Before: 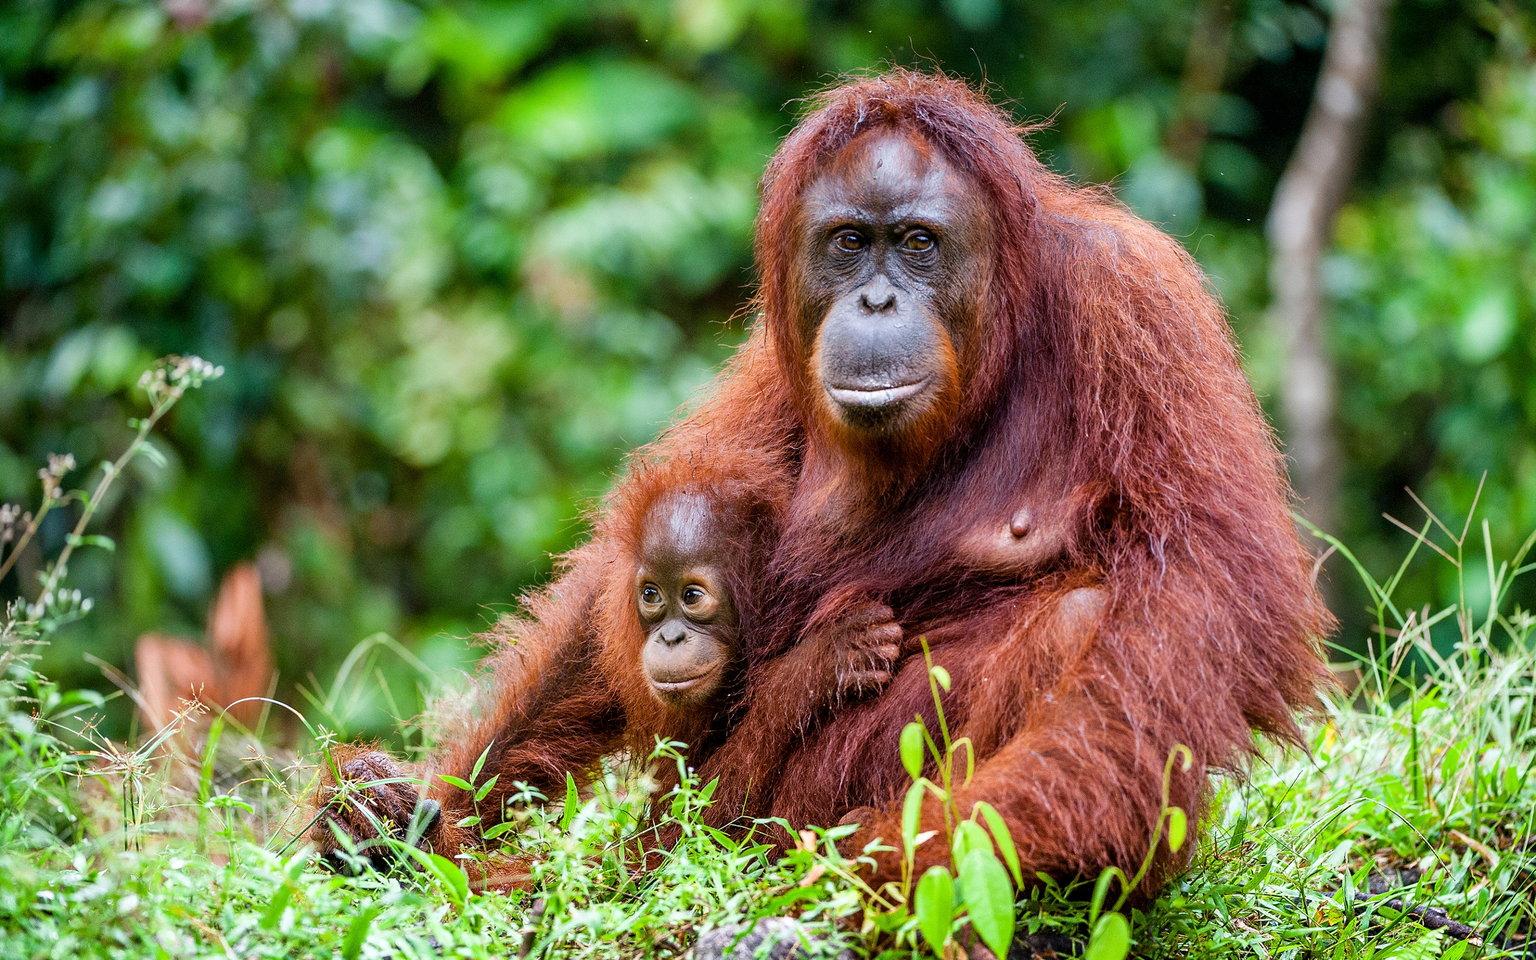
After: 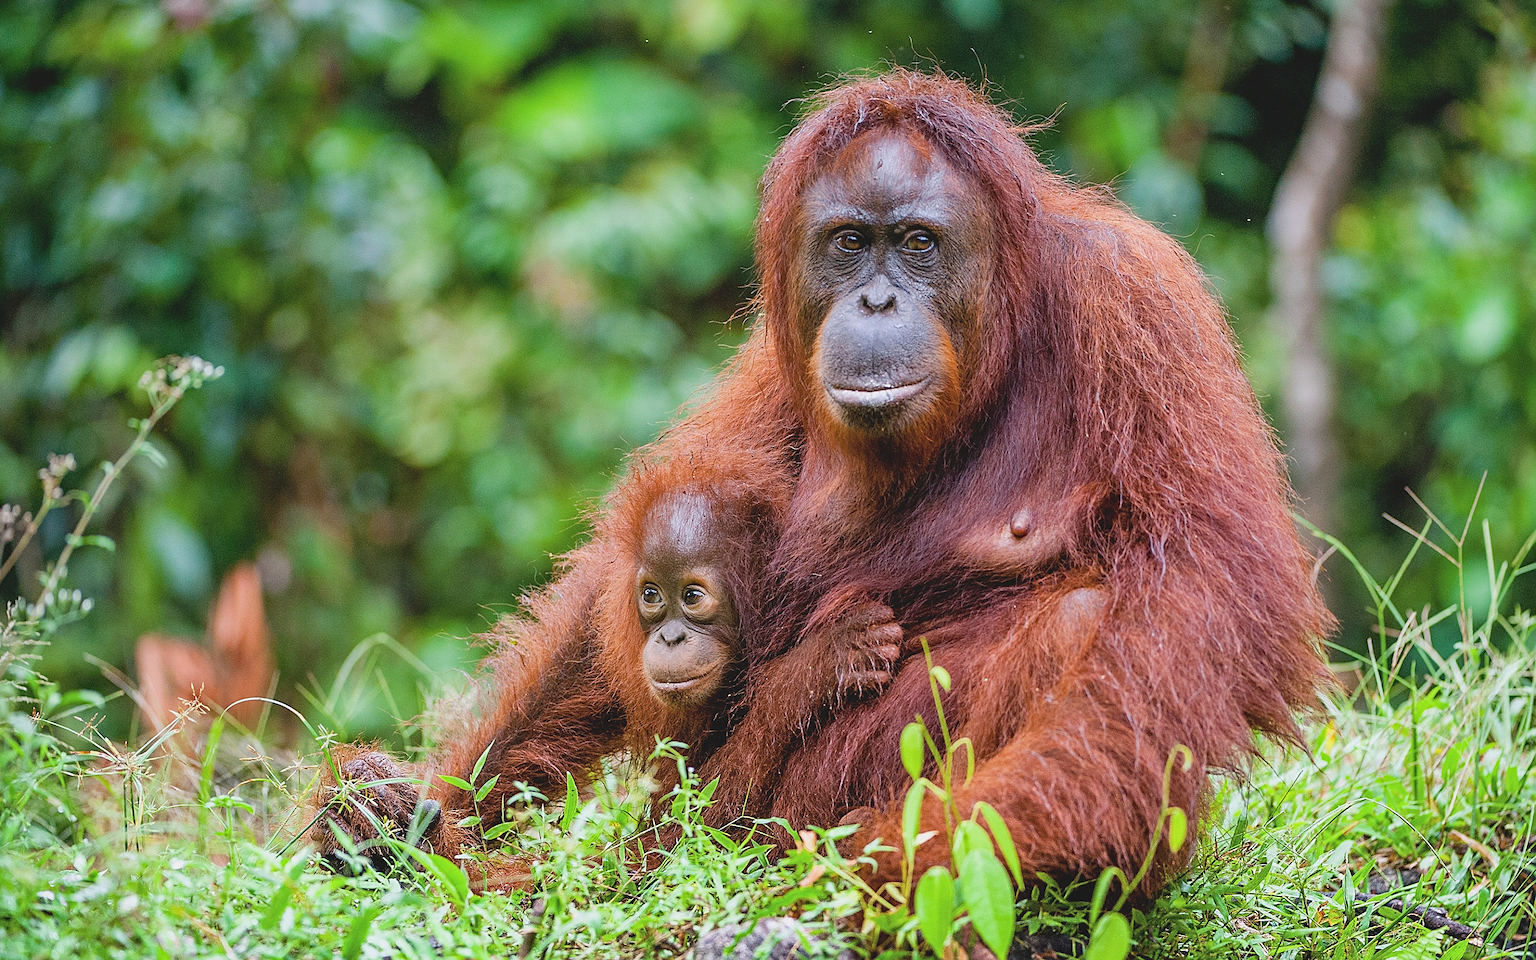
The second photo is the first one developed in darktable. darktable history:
sharpen: on, module defaults
haze removal: compatibility mode true, adaptive false
contrast brightness saturation: contrast -0.15, brightness 0.05, saturation -0.12
